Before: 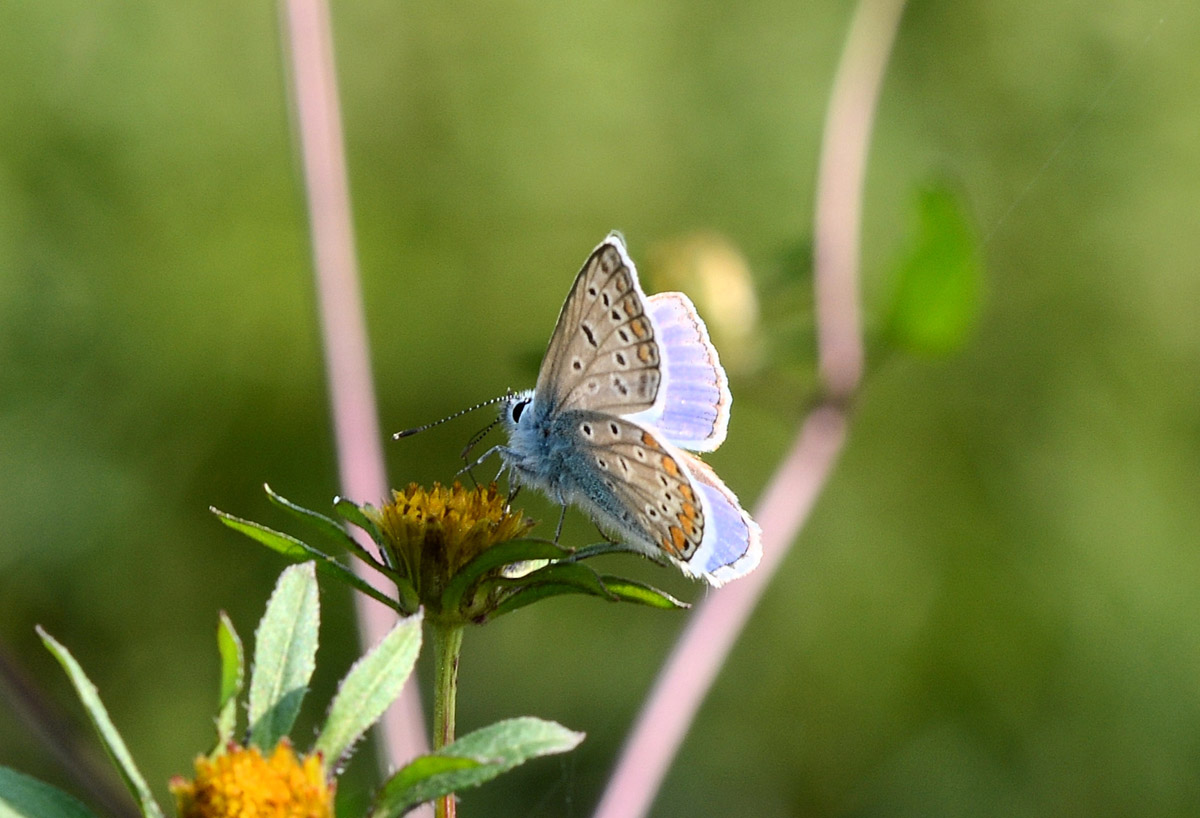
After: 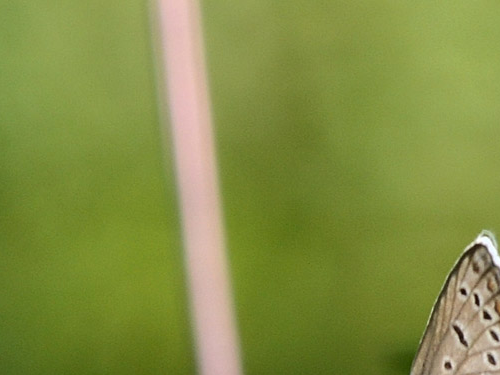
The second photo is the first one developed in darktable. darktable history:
crop and rotate: left 10.808%, top 0.086%, right 47.453%, bottom 54.028%
